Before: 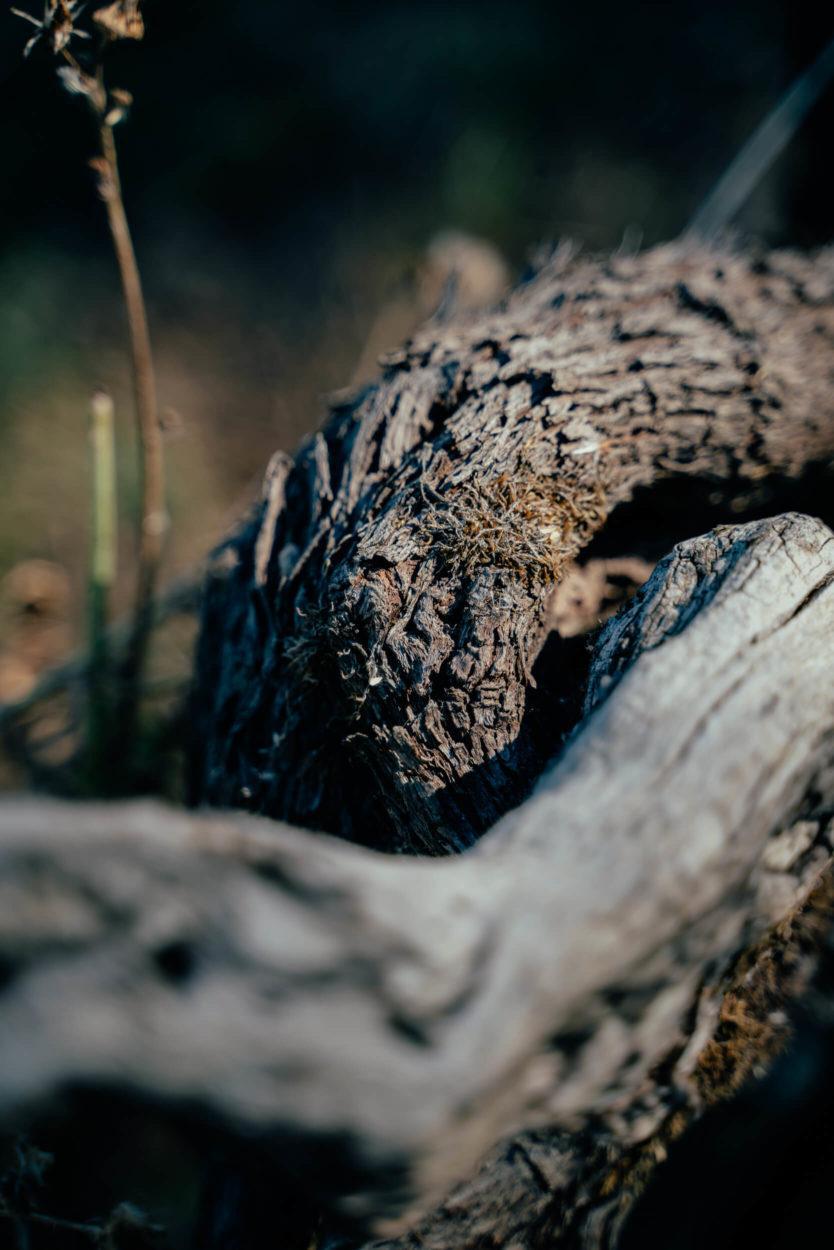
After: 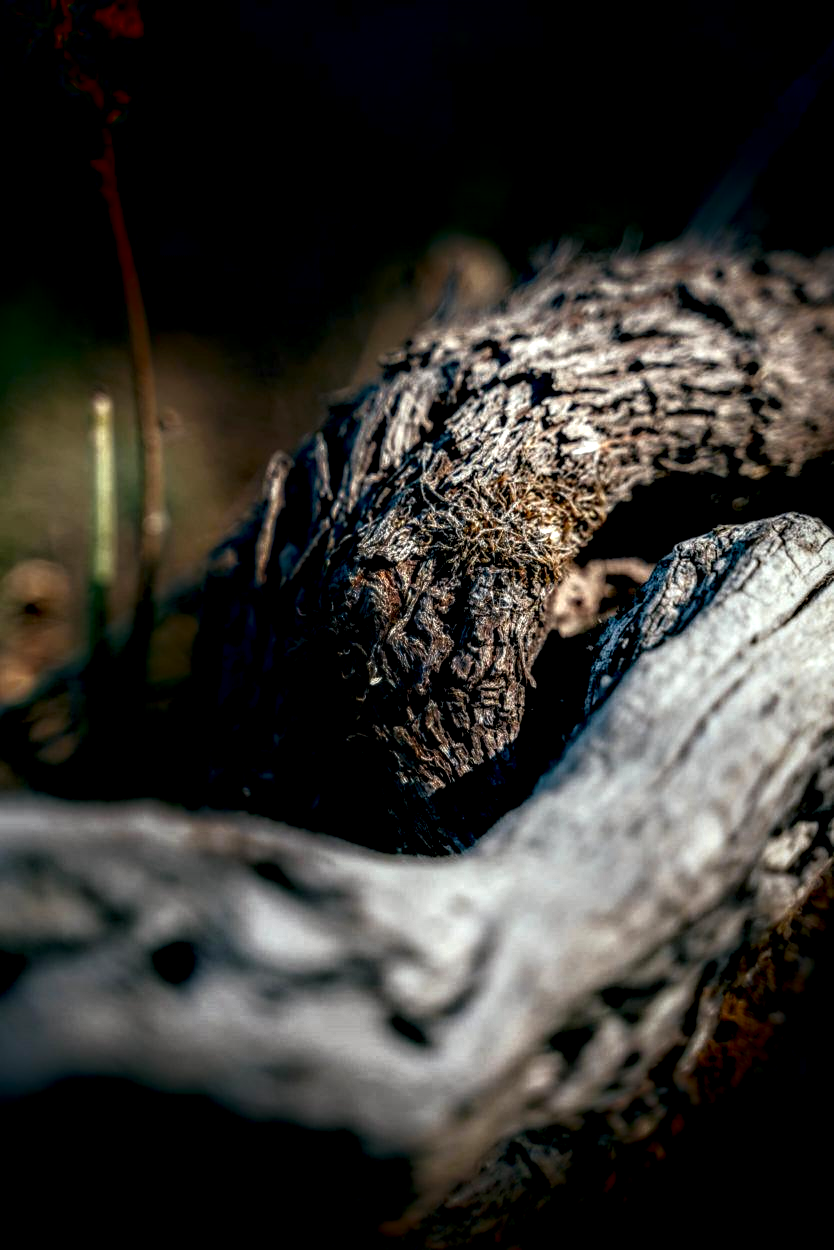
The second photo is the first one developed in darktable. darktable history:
exposure: black level correction 0.007, exposure 0.101 EV, compensate highlight preservation false
contrast equalizer: octaves 7, y [[0.509, 0.517, 0.523, 0.523, 0.517, 0.509], [0.5 ×6], [0.5 ×6], [0 ×6], [0 ×6]]
shadows and highlights: shadows -89.6, highlights 90.08, soften with gaussian
local contrast: highlights 20%, detail 195%
